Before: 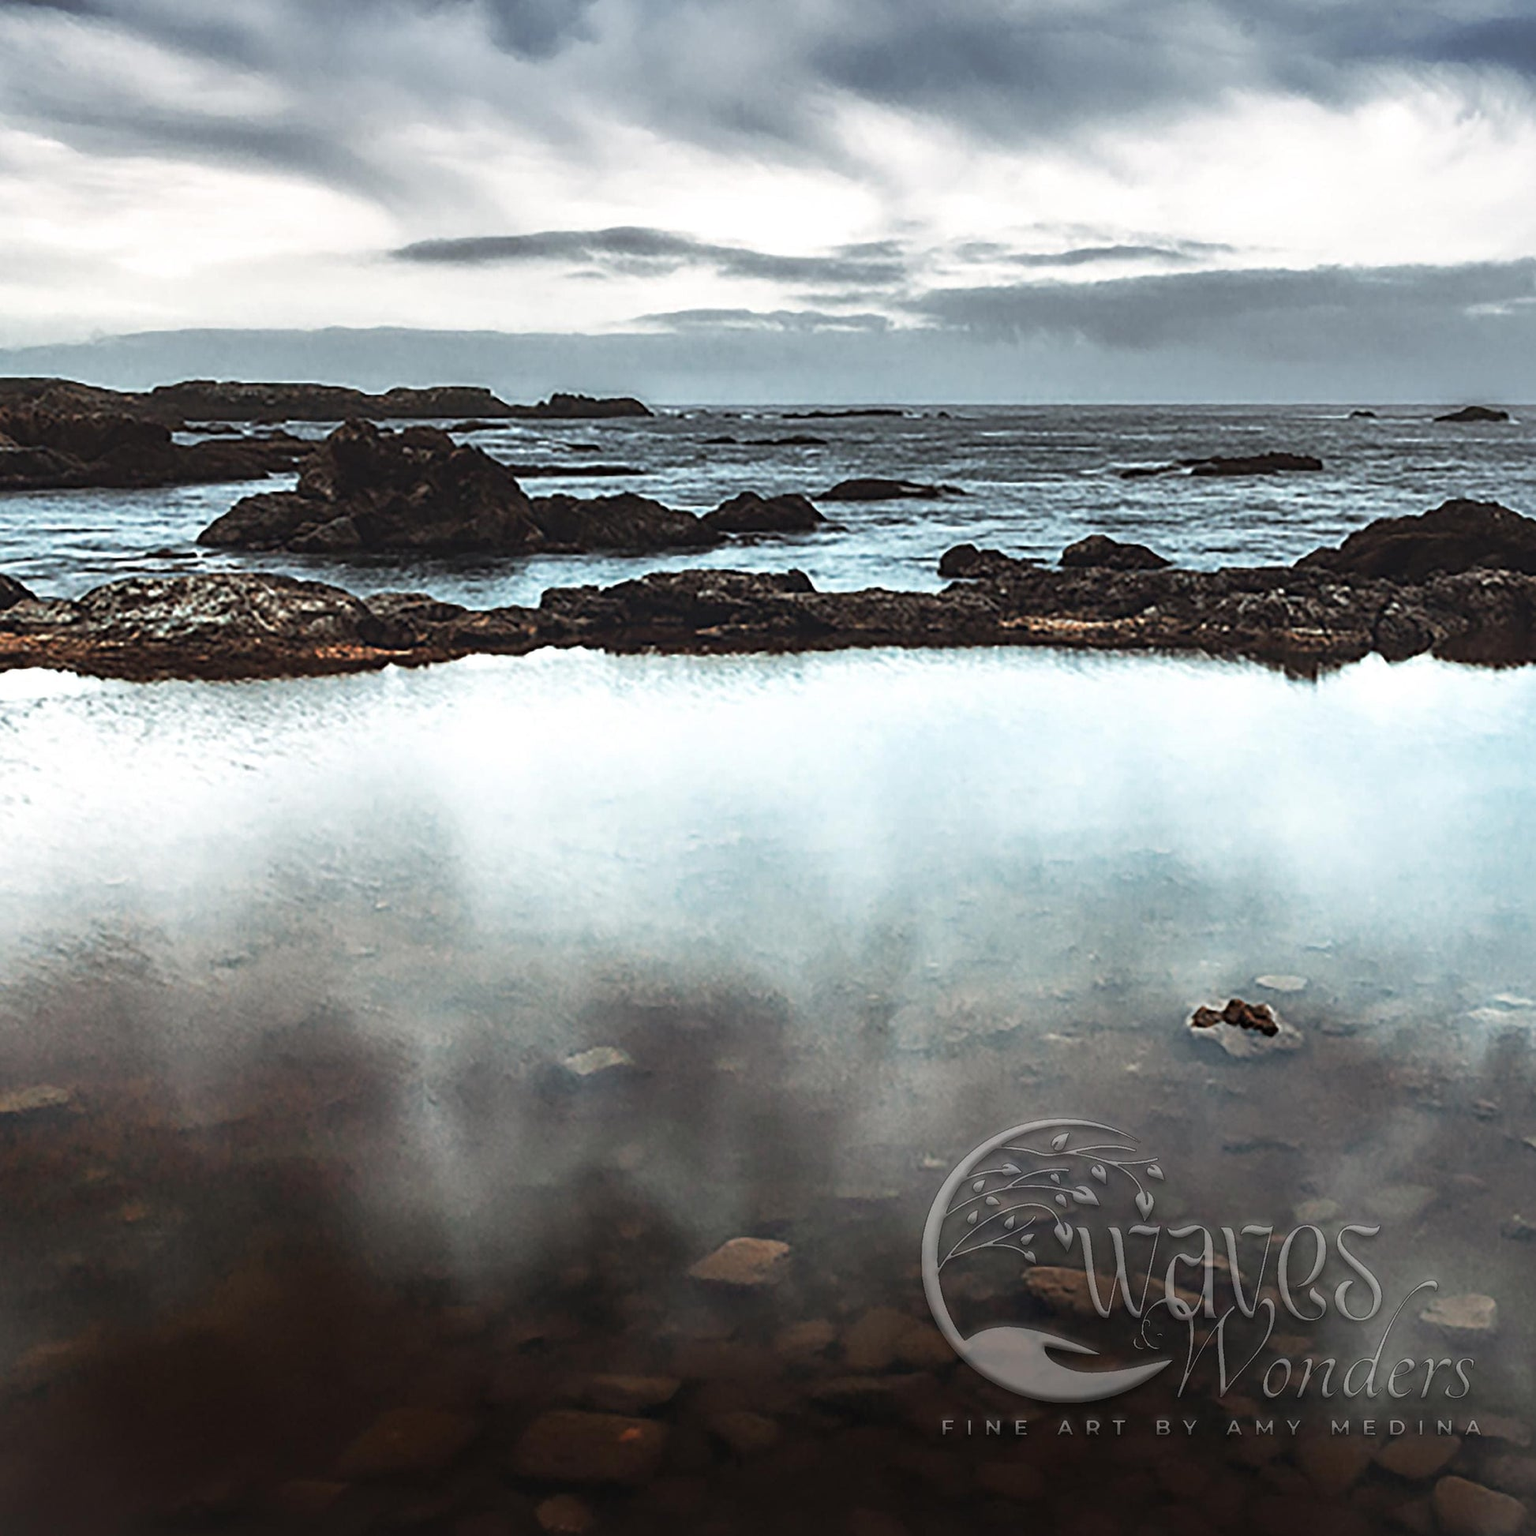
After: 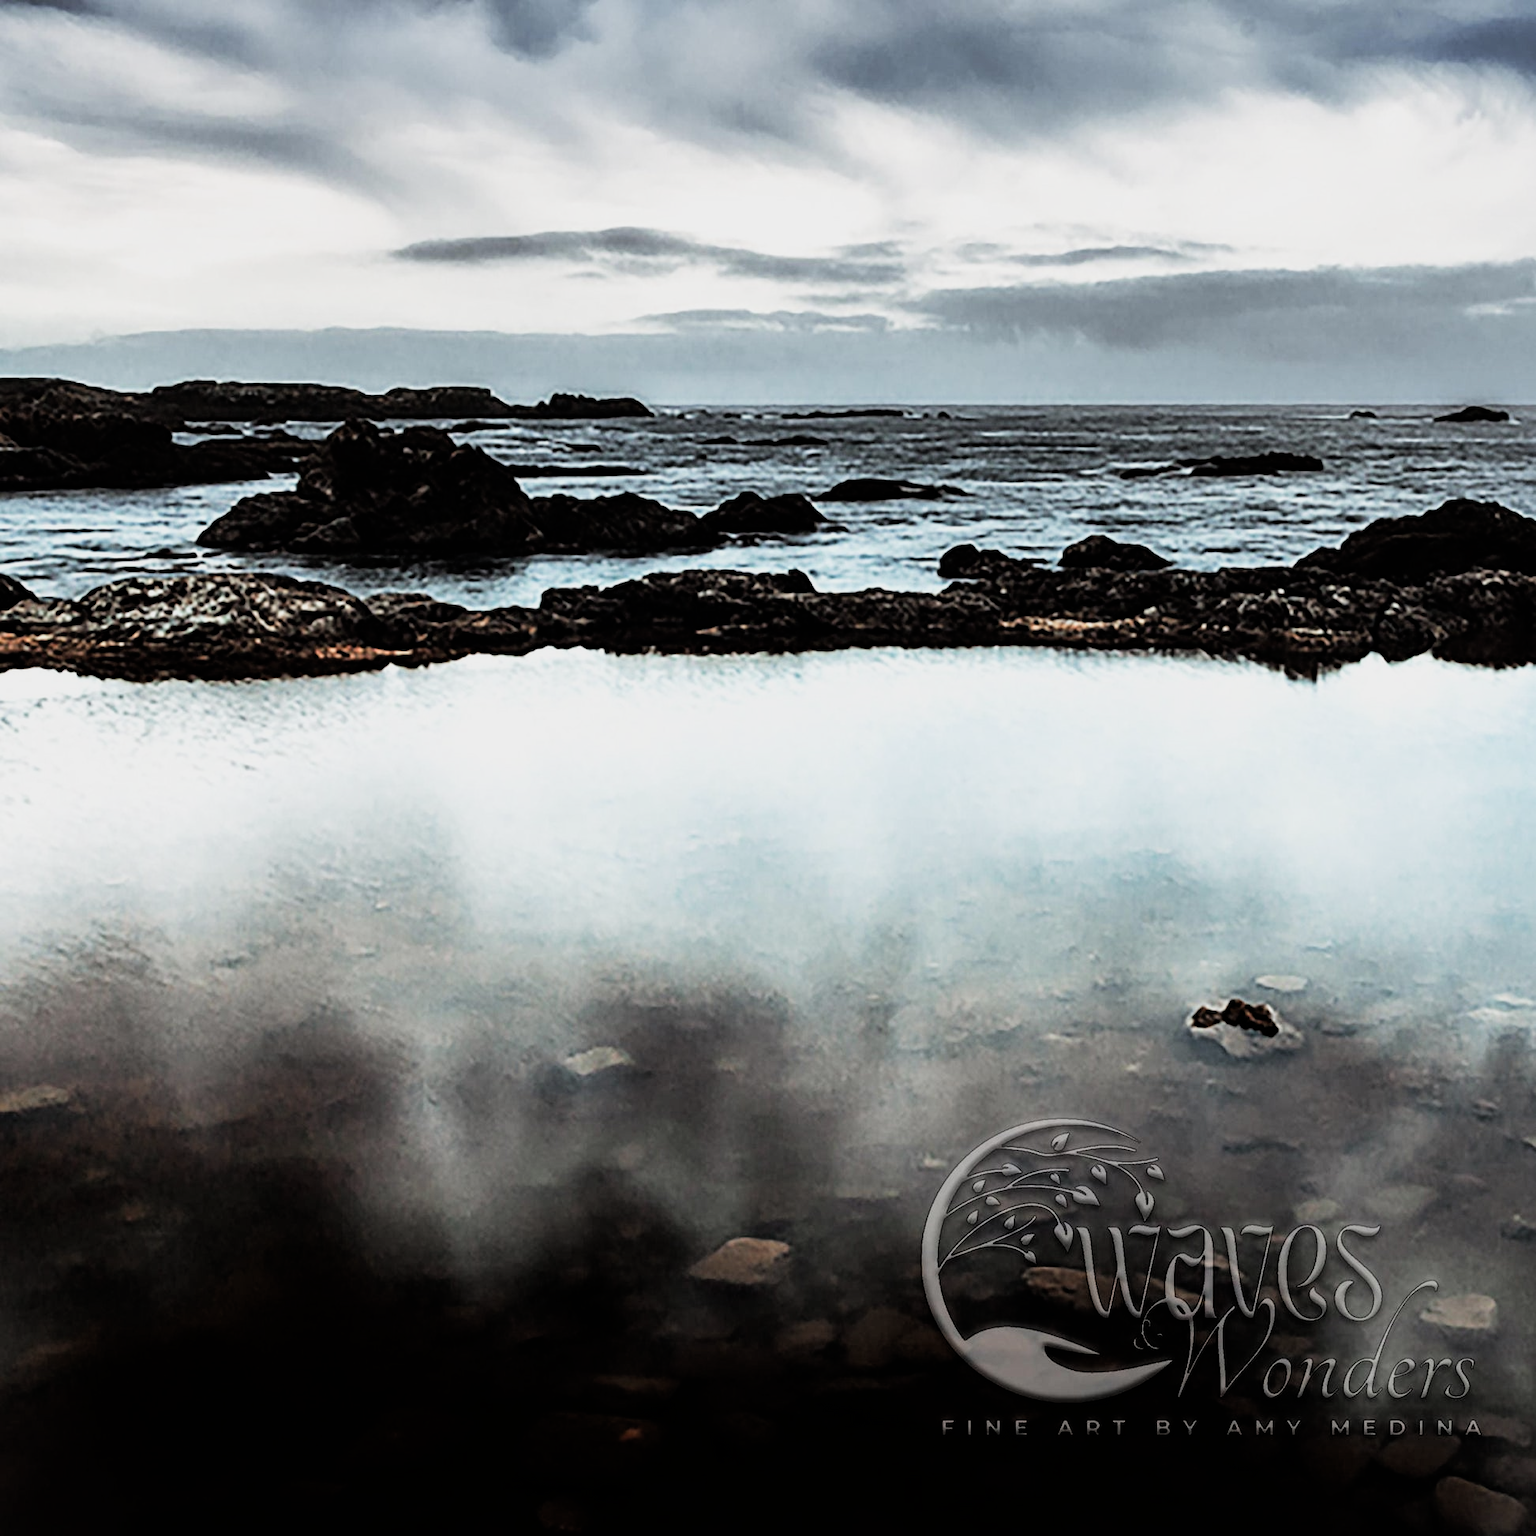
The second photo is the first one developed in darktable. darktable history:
filmic rgb: black relative exposure -5 EV, white relative exposure 3.5 EV, hardness 3.19, contrast 1.4, highlights saturation mix -50%
